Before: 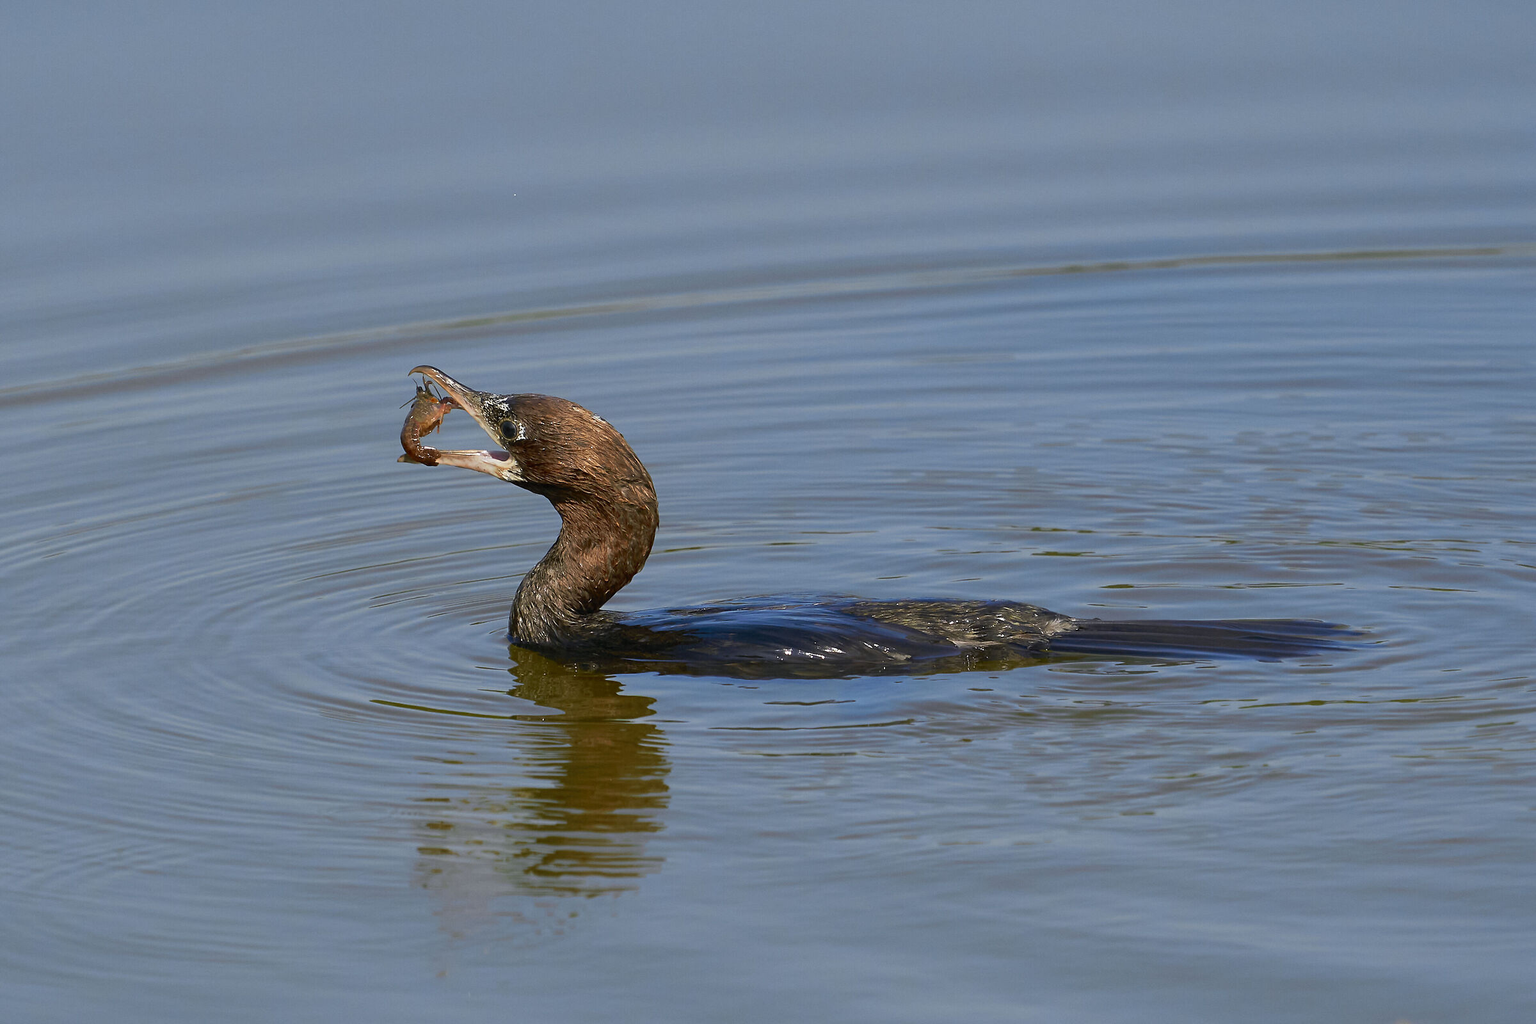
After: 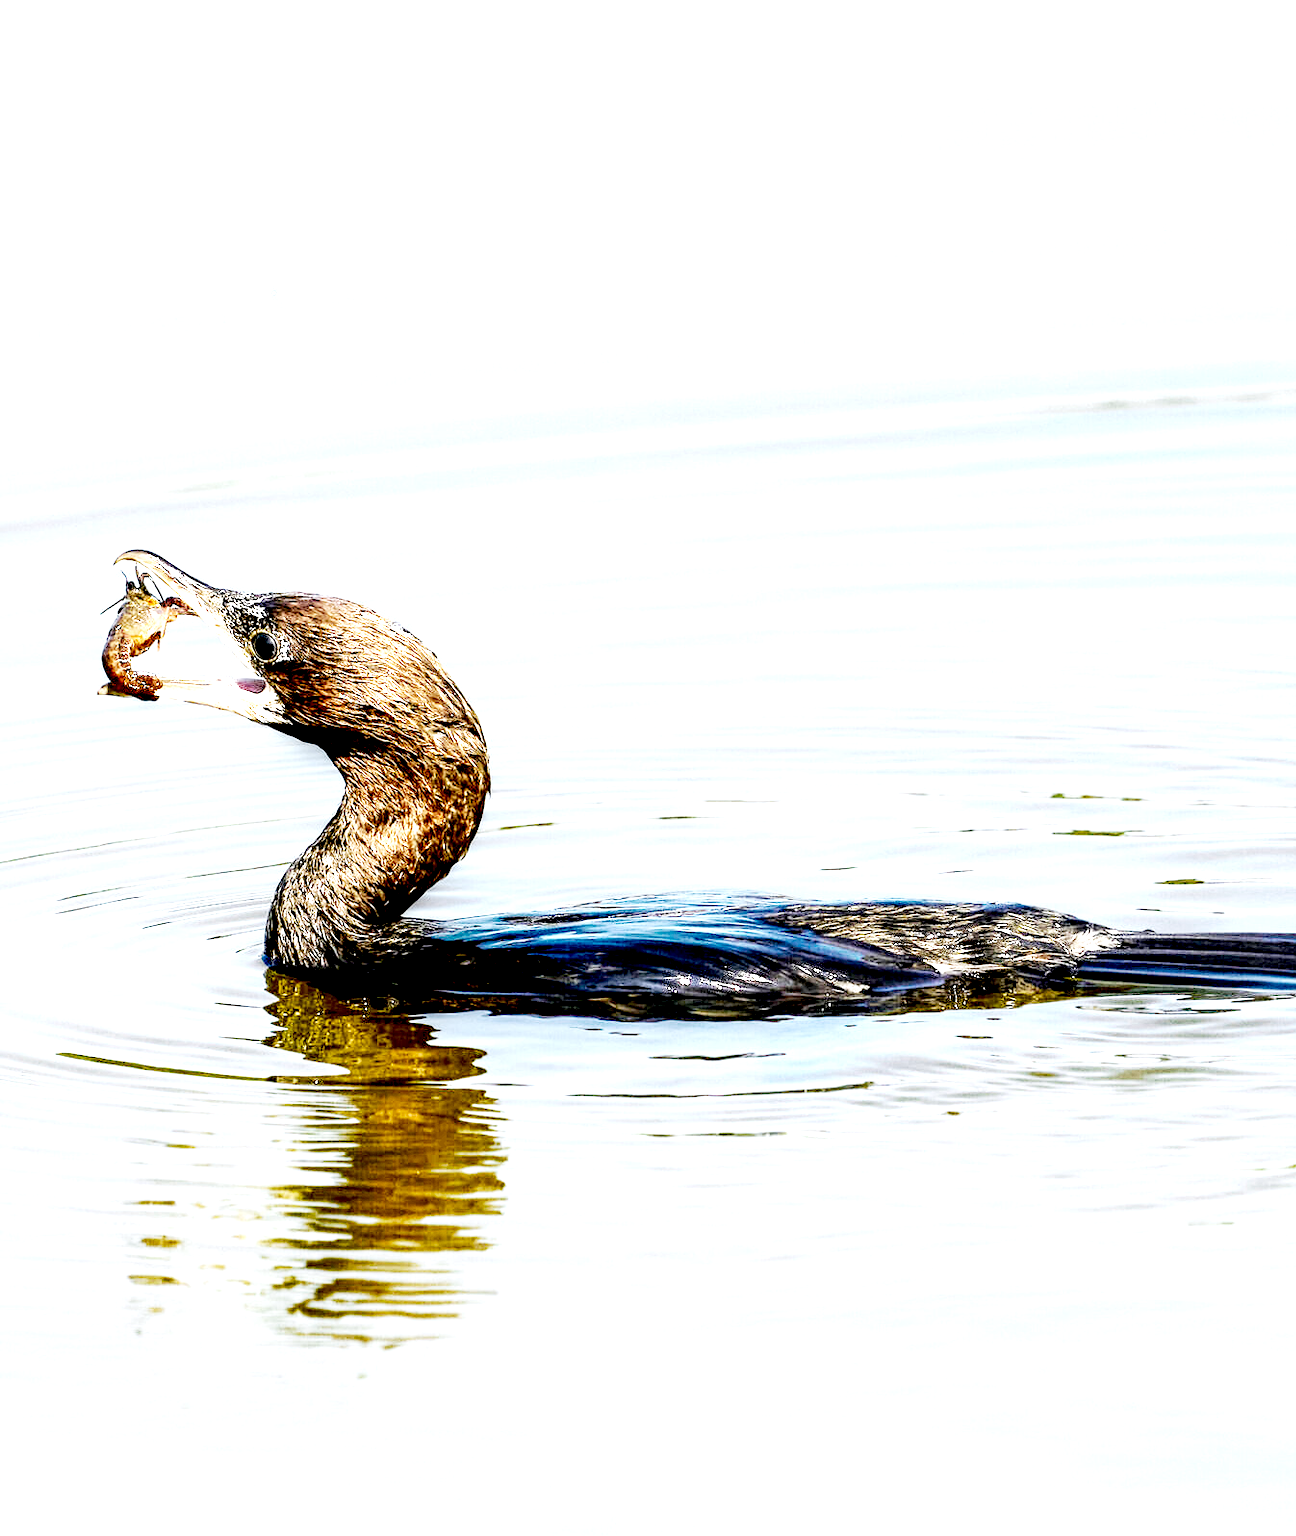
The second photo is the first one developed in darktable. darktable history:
exposure: black level correction 0.005, exposure 2.084 EV, compensate highlight preservation false
tone equalizer: -8 EV -0.75 EV, -7 EV -0.7 EV, -6 EV -0.6 EV, -5 EV -0.4 EV, -3 EV 0.4 EV, -2 EV 0.6 EV, -1 EV 0.7 EV, +0 EV 0.75 EV, edges refinement/feathering 500, mask exposure compensation -1.57 EV, preserve details no
local contrast: shadows 185%, detail 225%
base curve: curves: ch0 [(0, 0) (0.028, 0.03) (0.121, 0.232) (0.46, 0.748) (0.859, 0.968) (1, 1)], preserve colors none
crop: left 21.674%, right 22.086%
